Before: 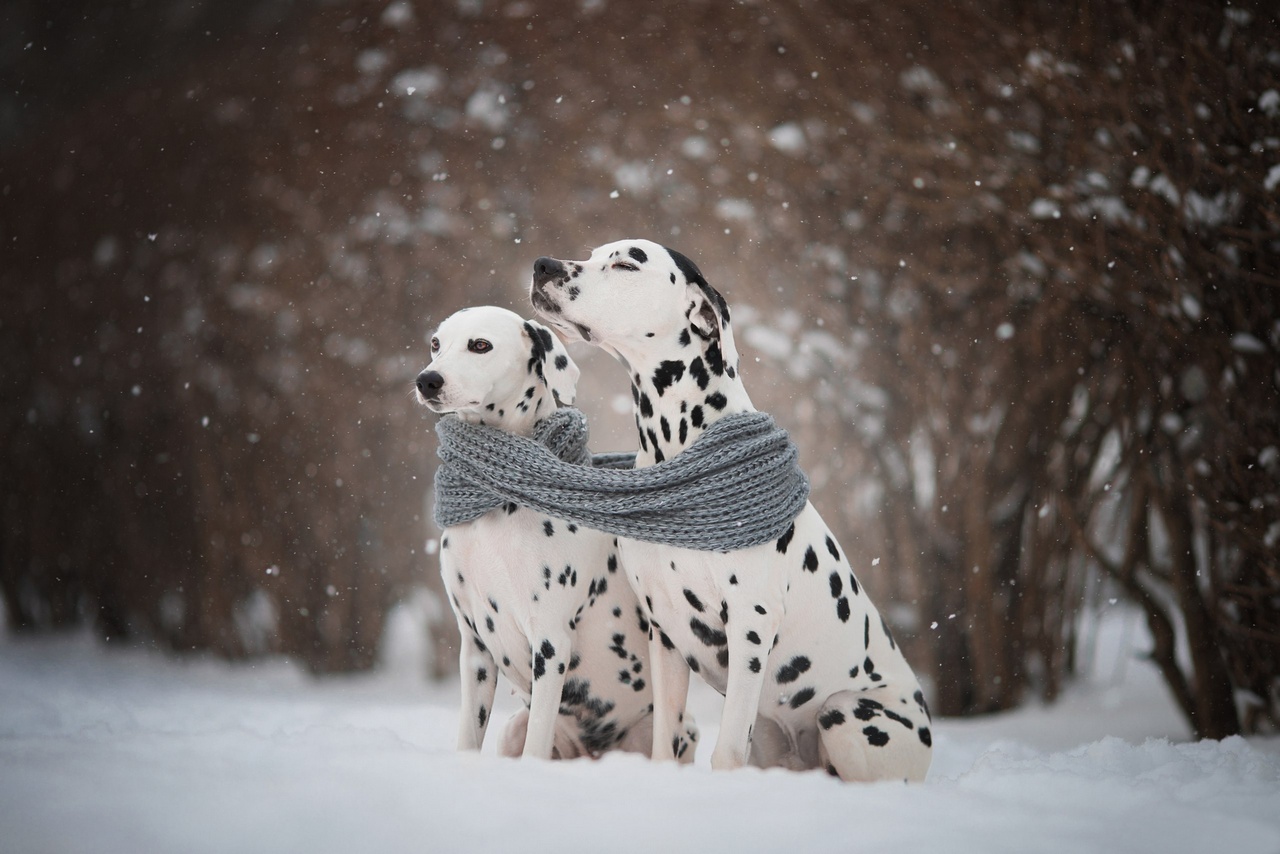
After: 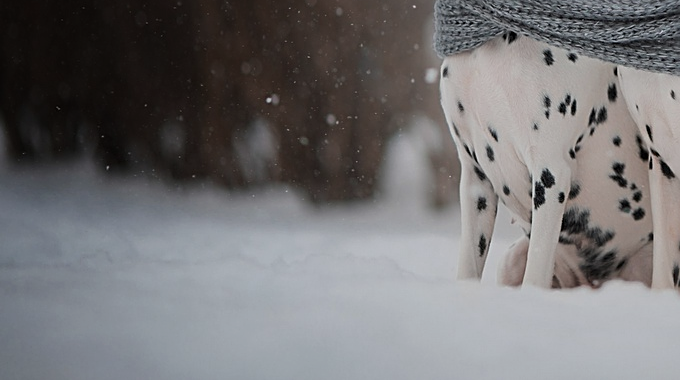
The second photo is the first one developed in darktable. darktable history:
sharpen: on, module defaults
tone equalizer: -8 EV -0.407 EV, -7 EV -0.419 EV, -6 EV -0.372 EV, -5 EV -0.197 EV, -3 EV 0.226 EV, -2 EV 0.338 EV, -1 EV 0.411 EV, +0 EV 0.4 EV
crop and rotate: top 55.288%, right 46.799%, bottom 0.163%
shadows and highlights: shadows 4.06, highlights -18.42, soften with gaussian
exposure: black level correction 0, exposure -0.858 EV, compensate highlight preservation false
